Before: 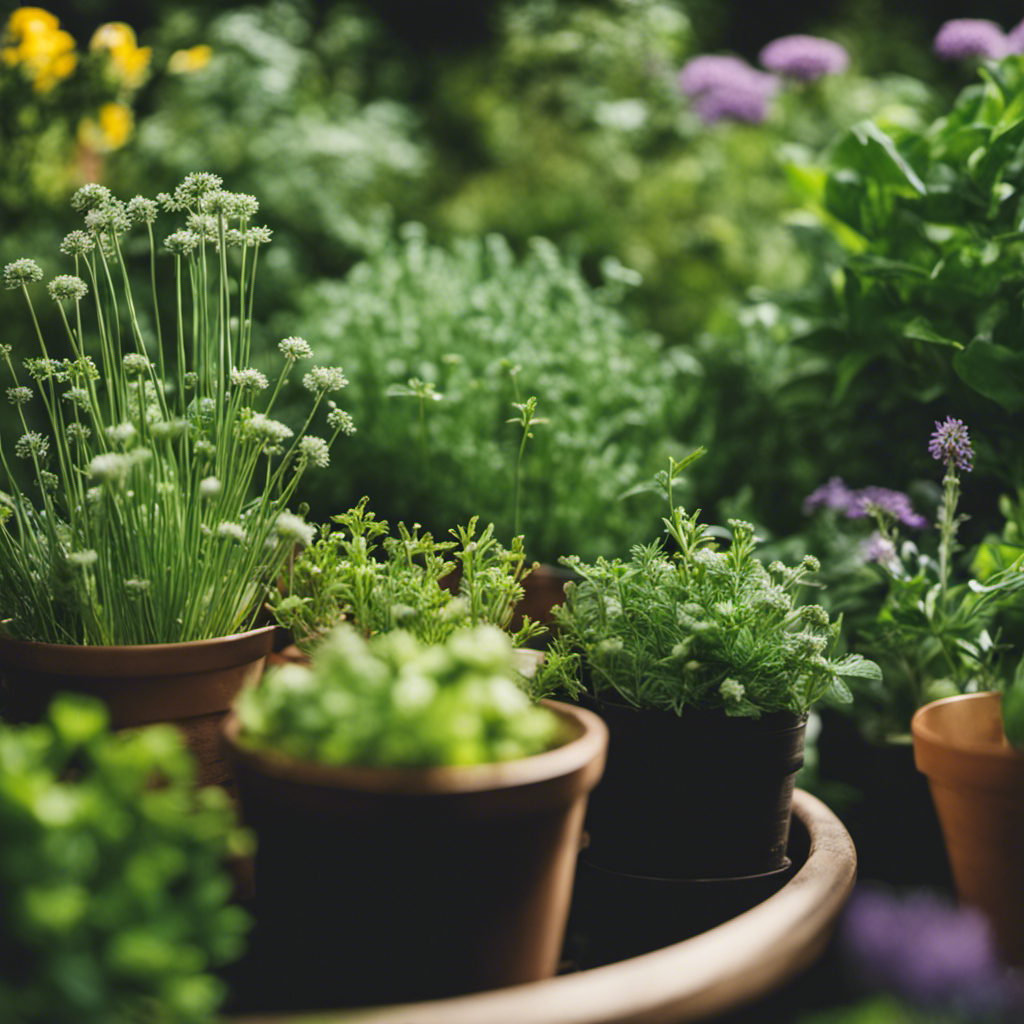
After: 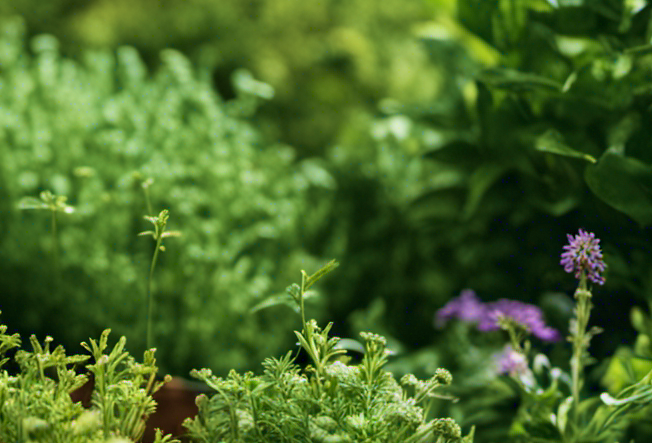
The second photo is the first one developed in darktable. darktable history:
velvia: strength 74%
exposure: black level correction 0.009, exposure 0.014 EV, compensate highlight preservation false
crop: left 36.005%, top 18.293%, right 0.31%, bottom 38.444%
contrast brightness saturation: saturation -0.05
